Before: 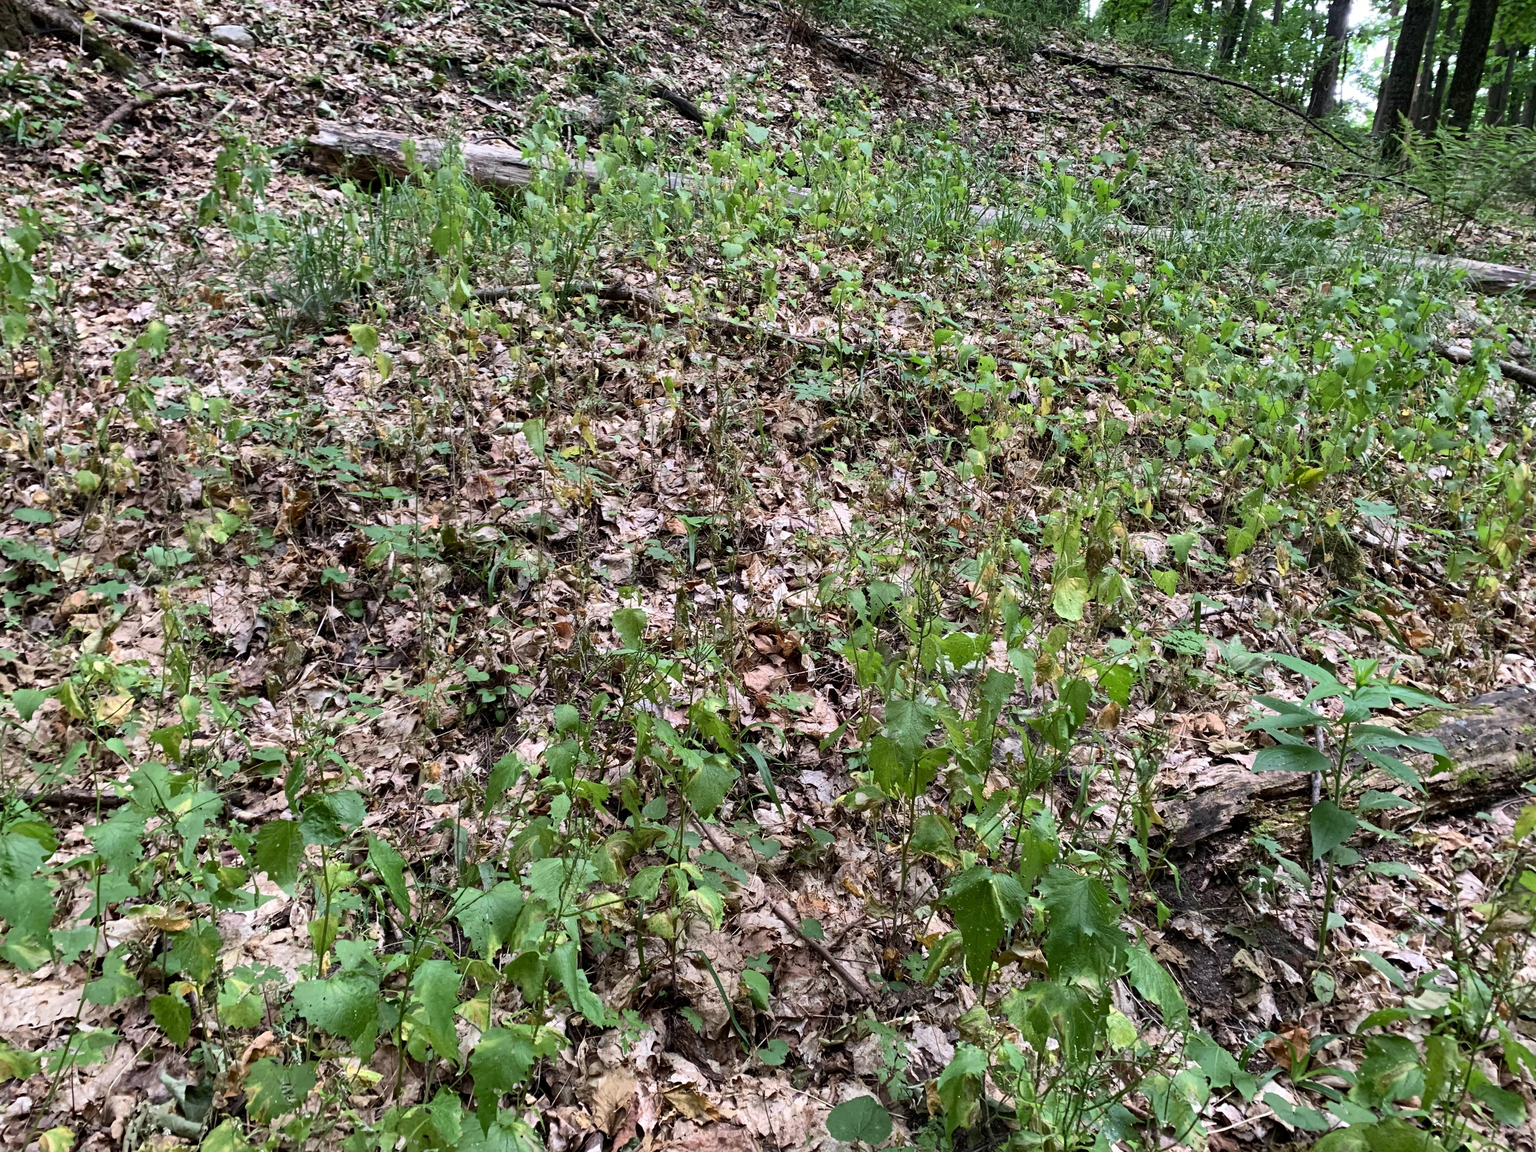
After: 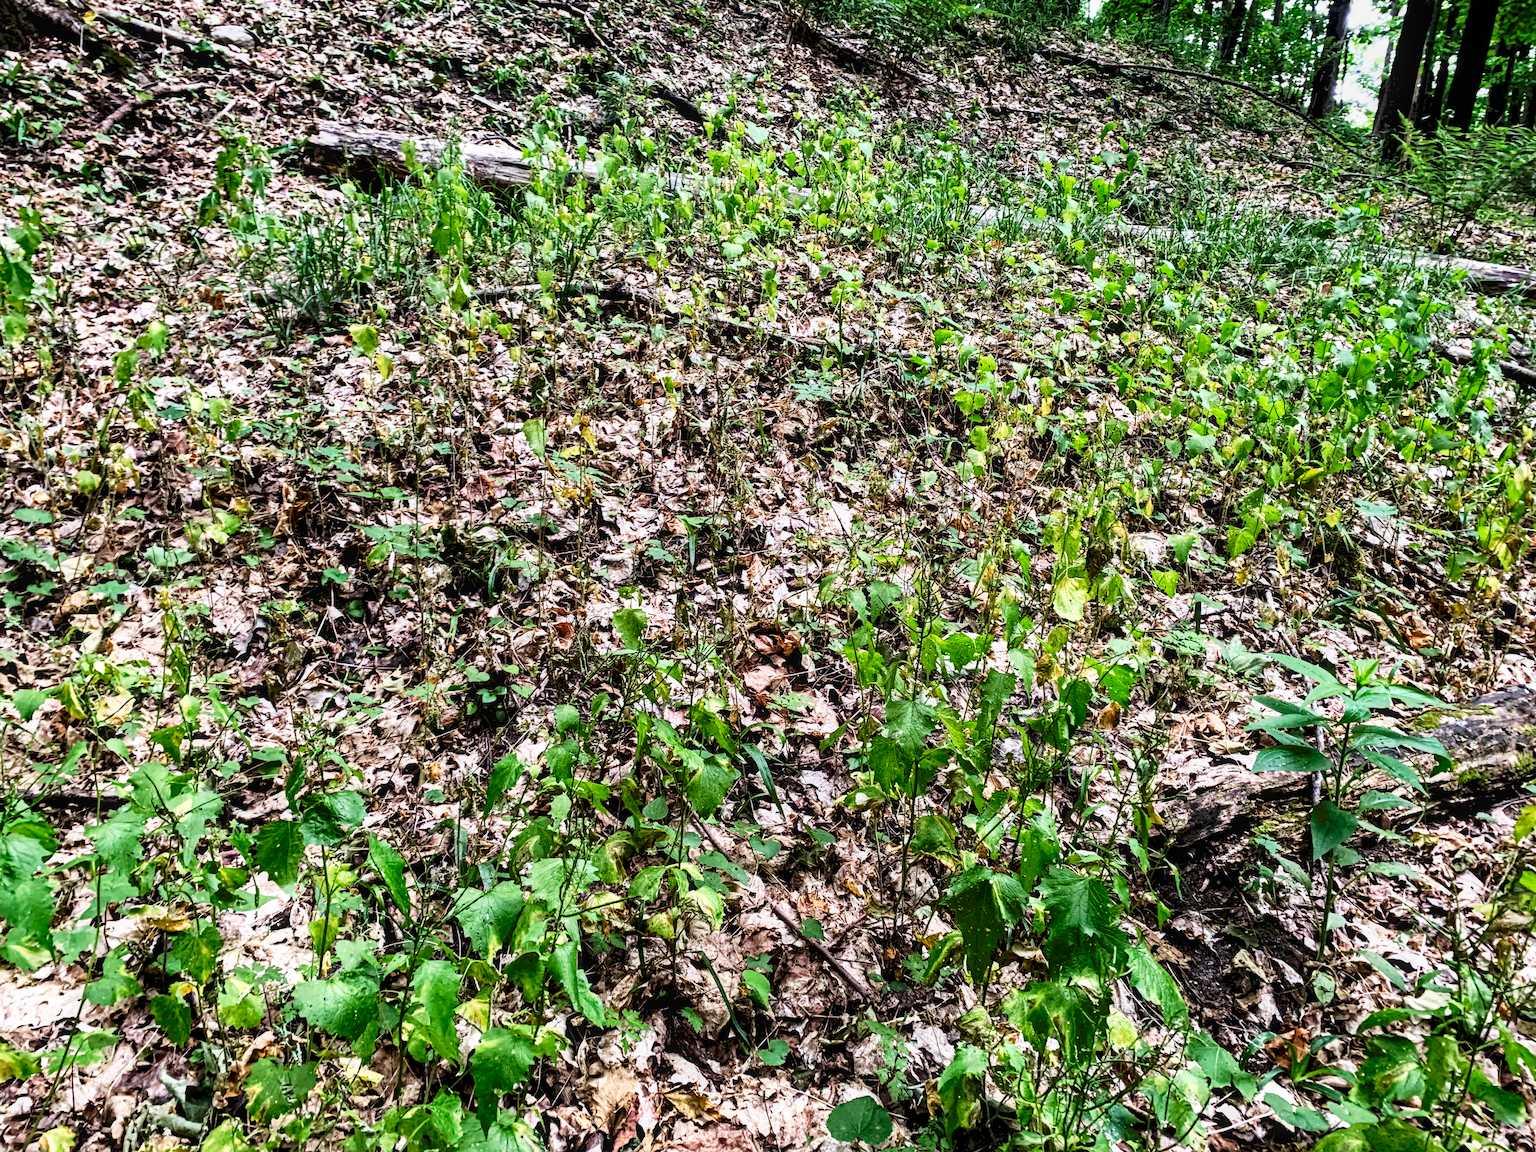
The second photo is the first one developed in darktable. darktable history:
tone equalizer: on, module defaults
tone curve: curves: ch0 [(0, 0) (0.003, 0.082) (0.011, 0.082) (0.025, 0.088) (0.044, 0.088) (0.069, 0.093) (0.1, 0.101) (0.136, 0.109) (0.177, 0.129) (0.224, 0.155) (0.277, 0.214) (0.335, 0.289) (0.399, 0.378) (0.468, 0.476) (0.543, 0.589) (0.623, 0.713) (0.709, 0.826) (0.801, 0.908) (0.898, 0.98) (1, 1)], preserve colors none
local contrast: on, module defaults
exposure: black level correction 0.025, exposure 0.182 EV, compensate highlight preservation false
